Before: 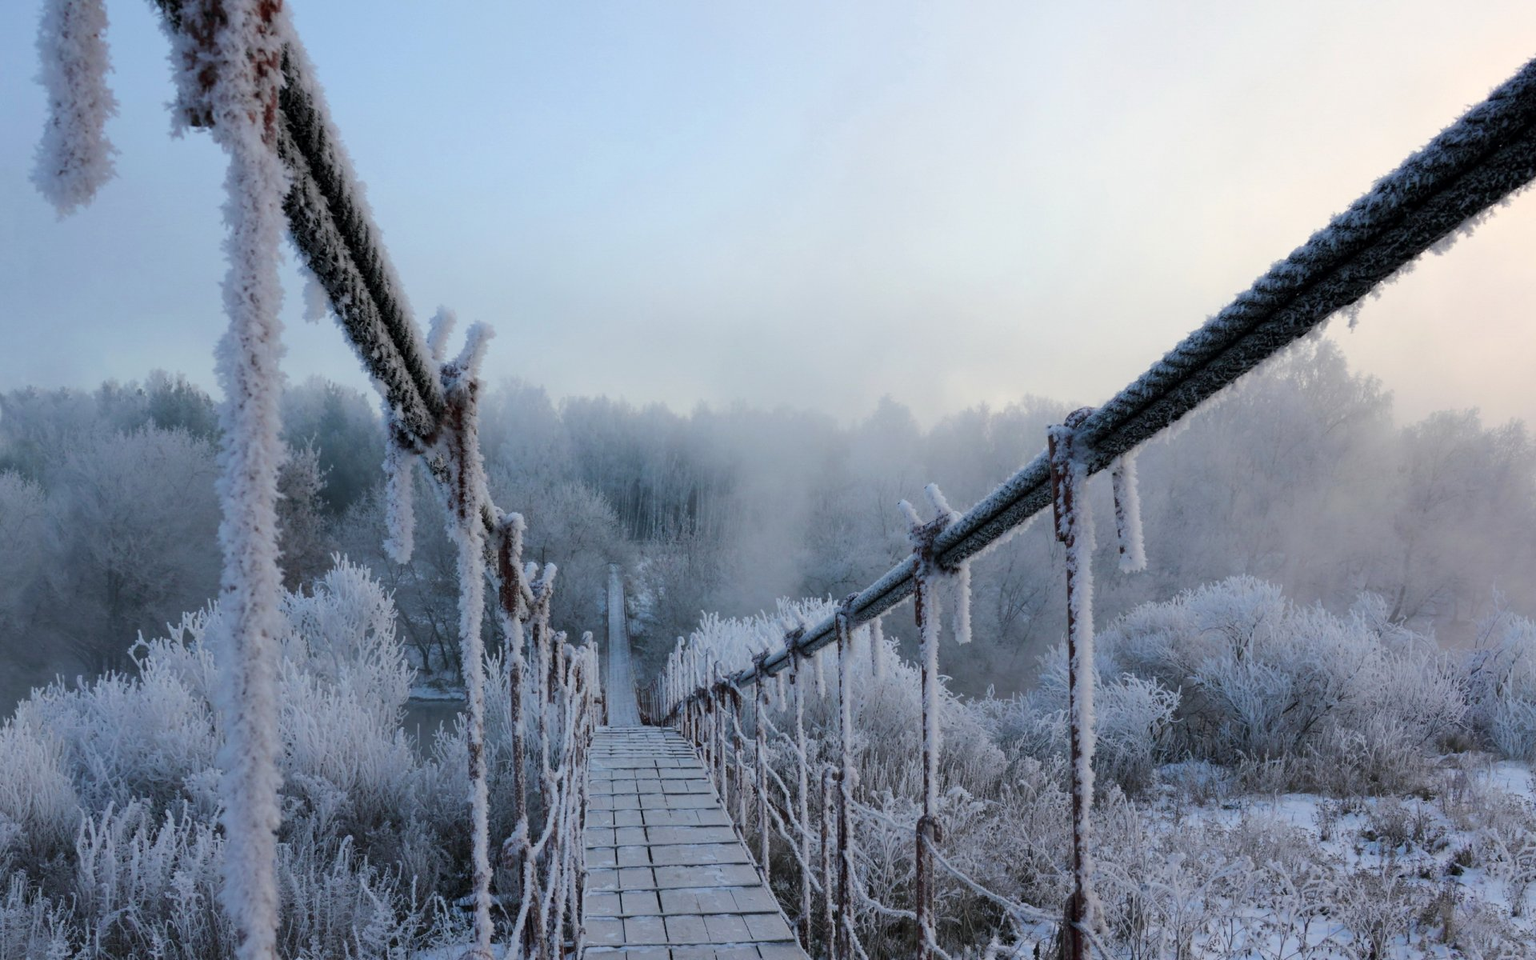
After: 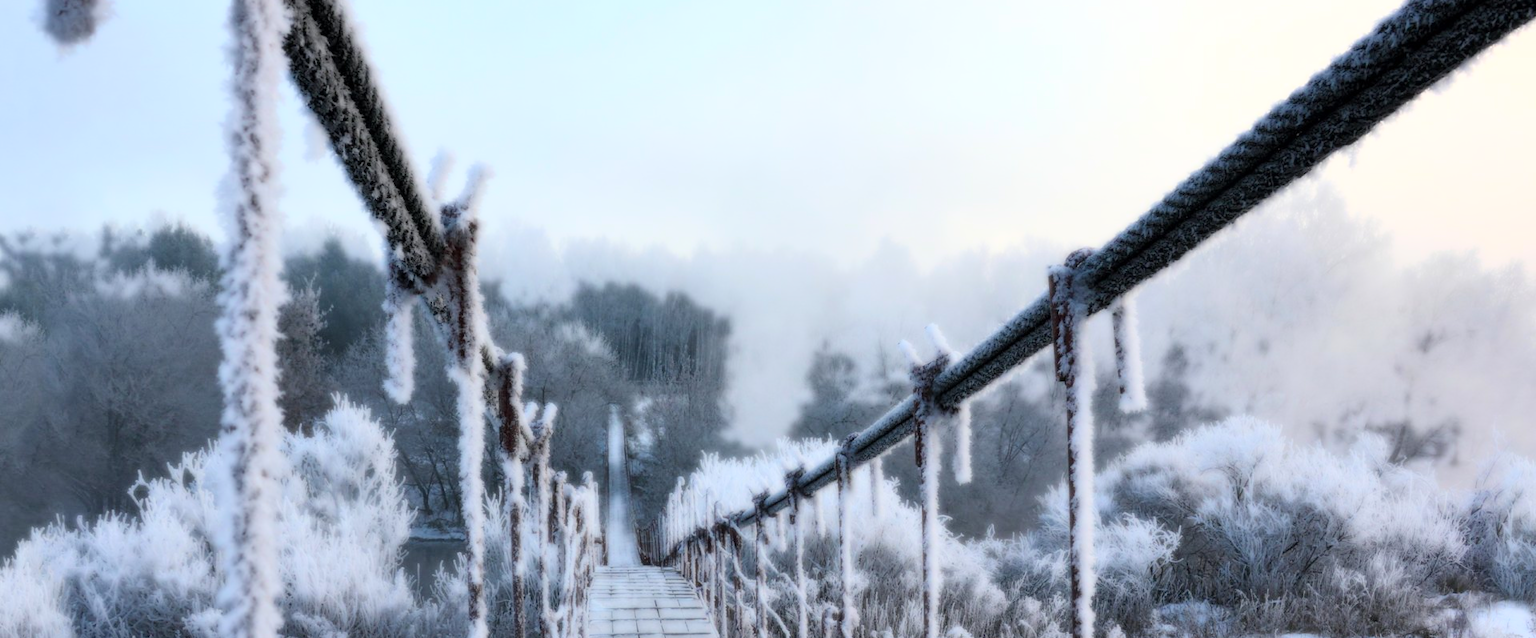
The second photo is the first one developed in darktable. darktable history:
bloom: size 0%, threshold 54.82%, strength 8.31%
shadows and highlights: shadows 60, soften with gaussian
crop: top 16.727%, bottom 16.727%
